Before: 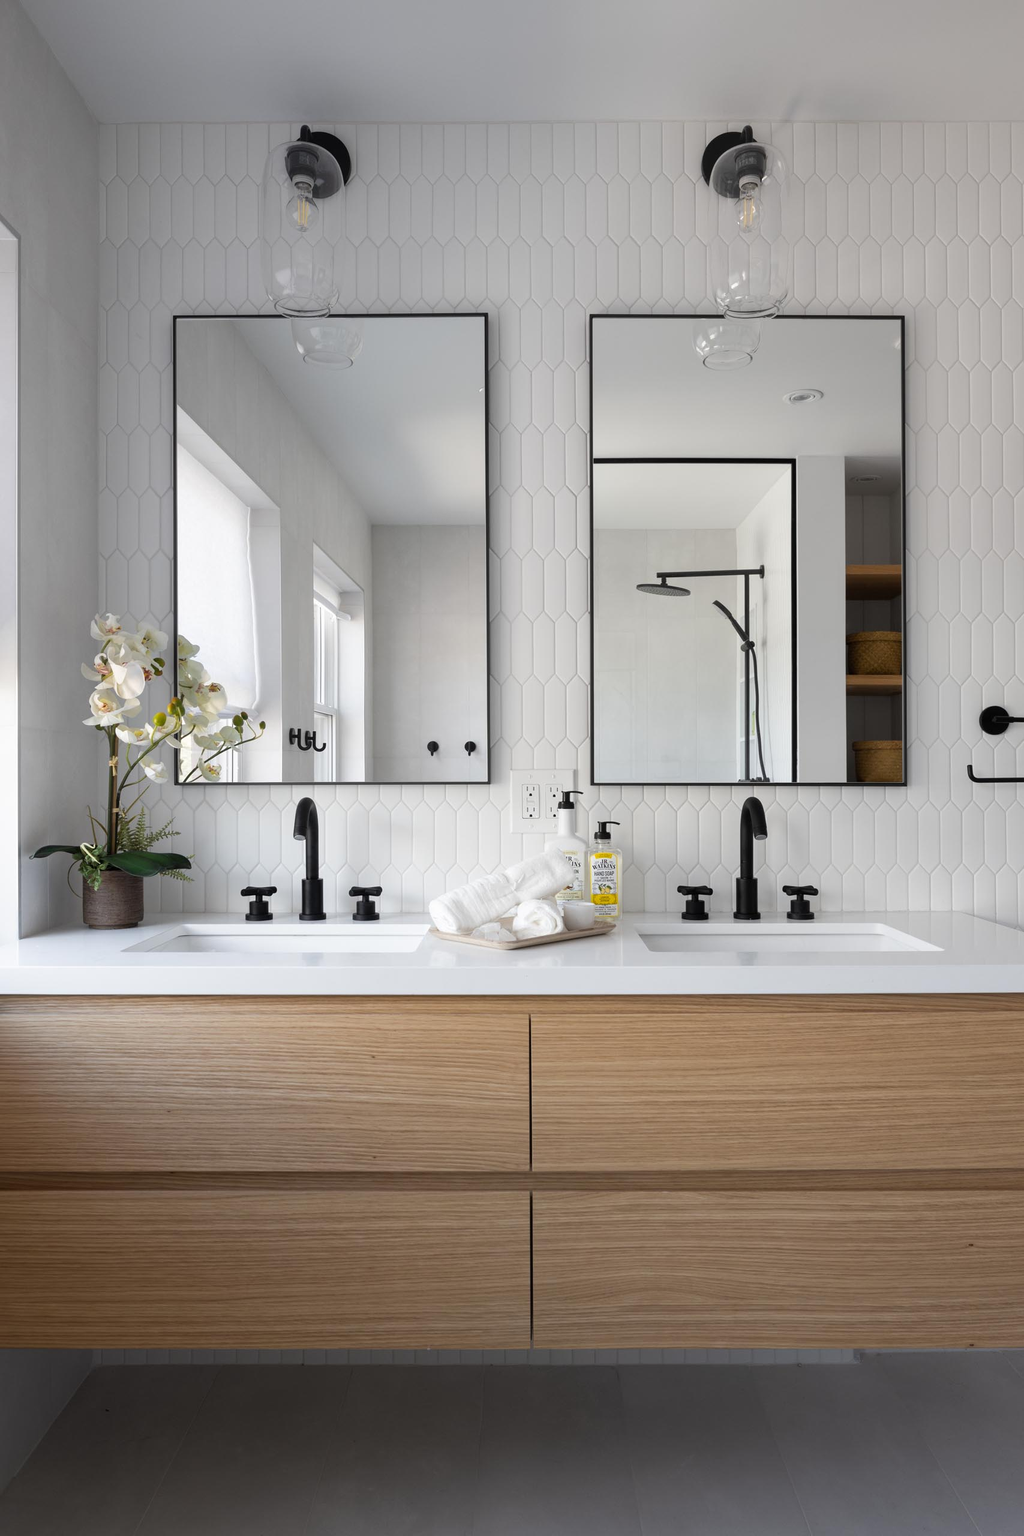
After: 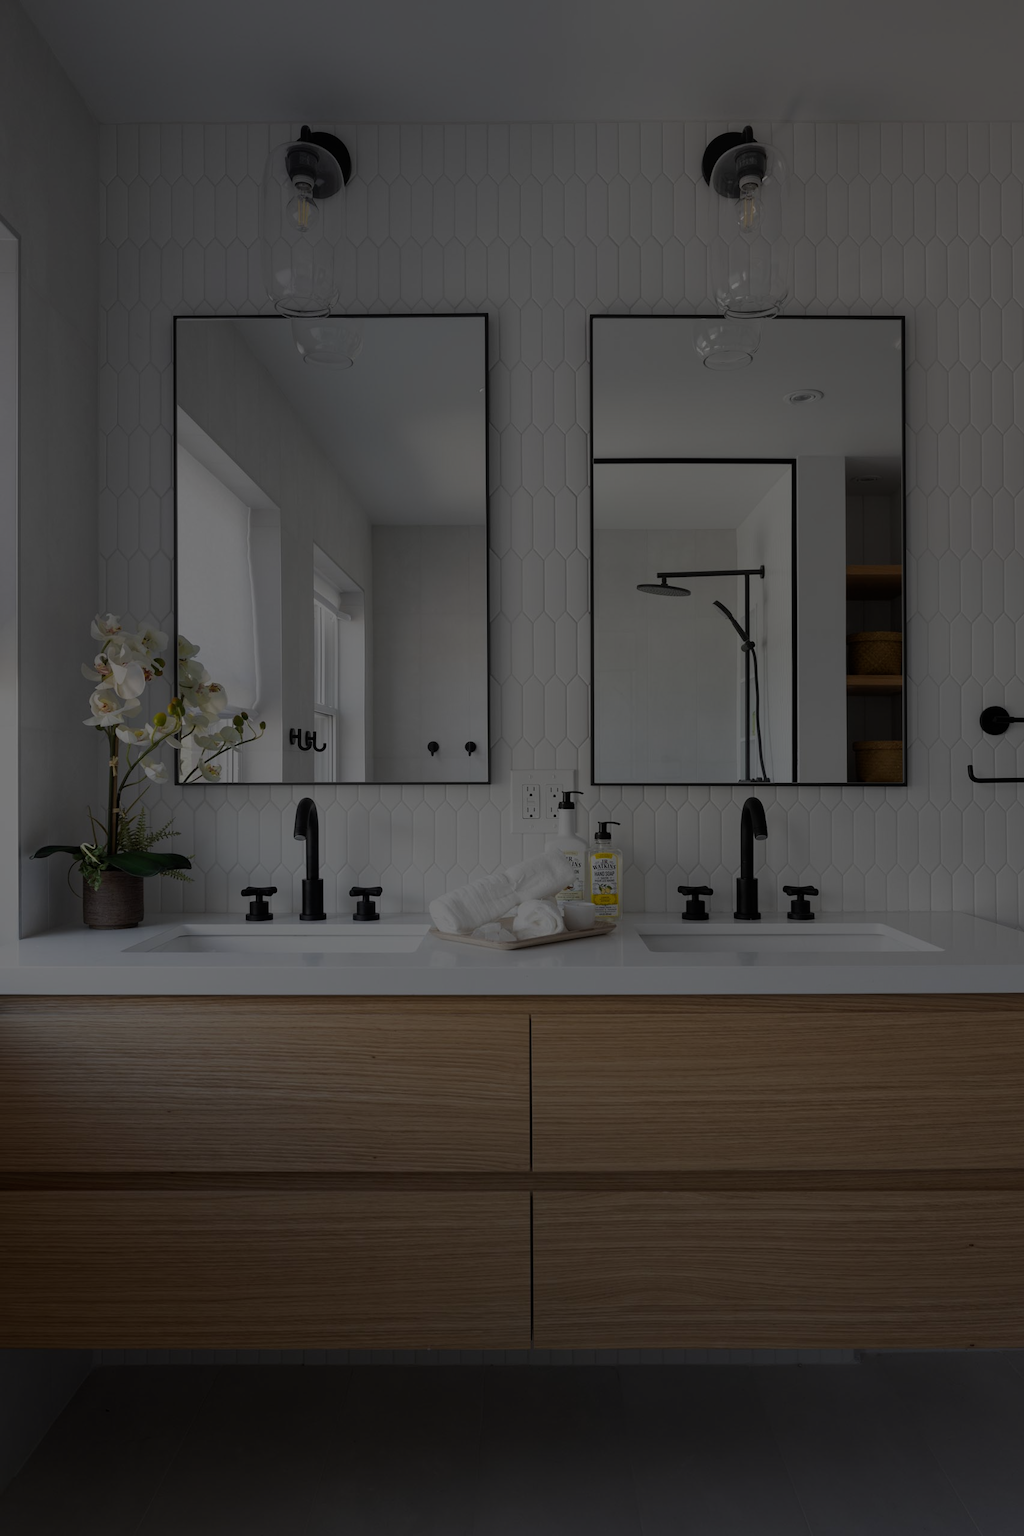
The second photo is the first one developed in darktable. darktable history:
exposure: exposure -2.416 EV, compensate highlight preservation false
